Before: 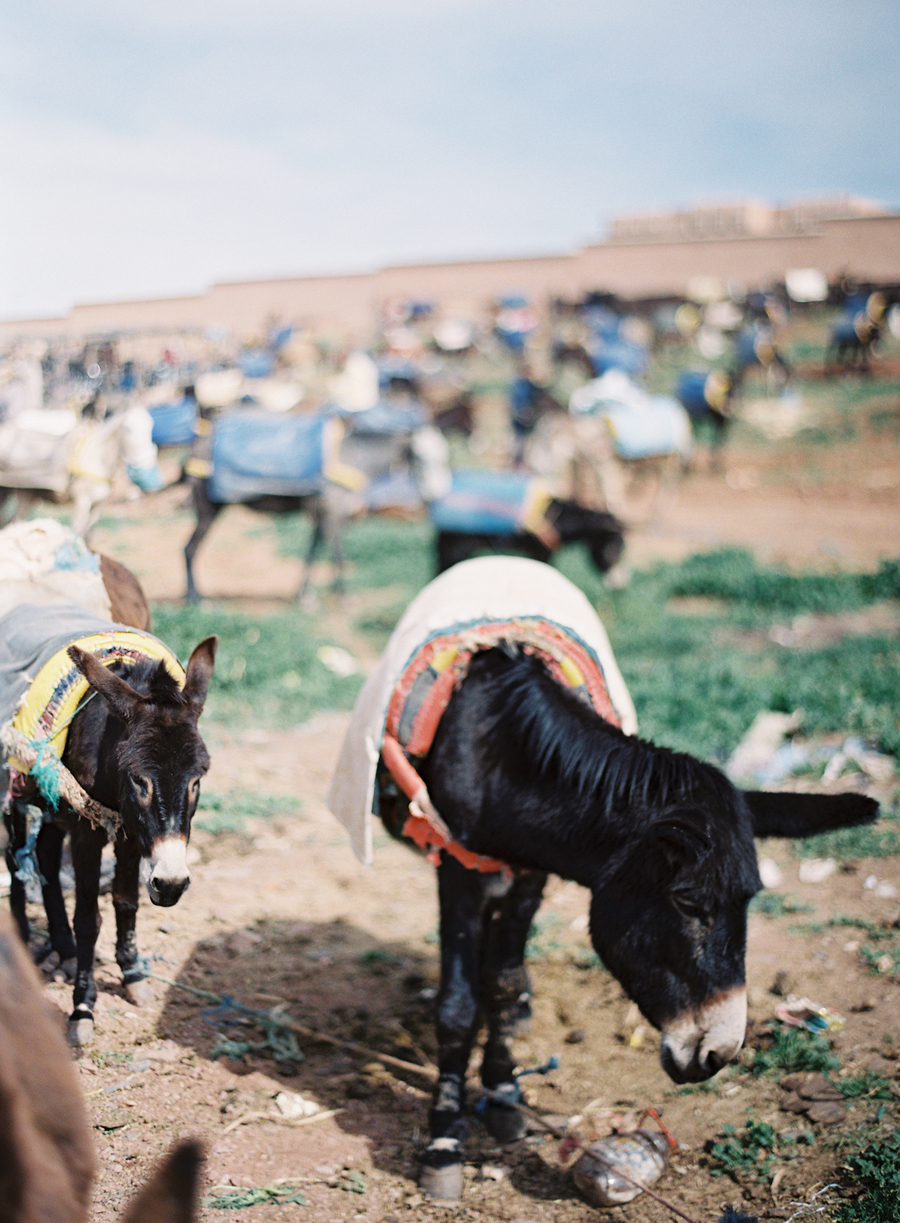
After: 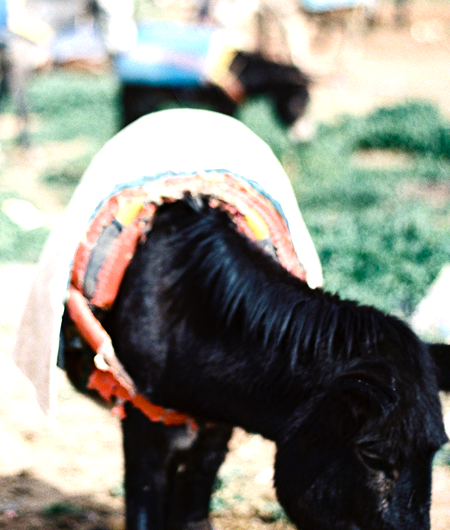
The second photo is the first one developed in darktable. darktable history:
crop: left 35.077%, top 36.593%, right 14.828%, bottom 20.008%
color balance rgb: perceptual saturation grading › global saturation 20%, perceptual saturation grading › highlights -24.828%, perceptual saturation grading › shadows 50.434%
tone equalizer: -8 EV -1.05 EV, -7 EV -0.979 EV, -6 EV -0.853 EV, -5 EV -0.541 EV, -3 EV 0.608 EV, -2 EV 0.861 EV, -1 EV 0.986 EV, +0 EV 1.08 EV, edges refinement/feathering 500, mask exposure compensation -1.57 EV, preserve details no
